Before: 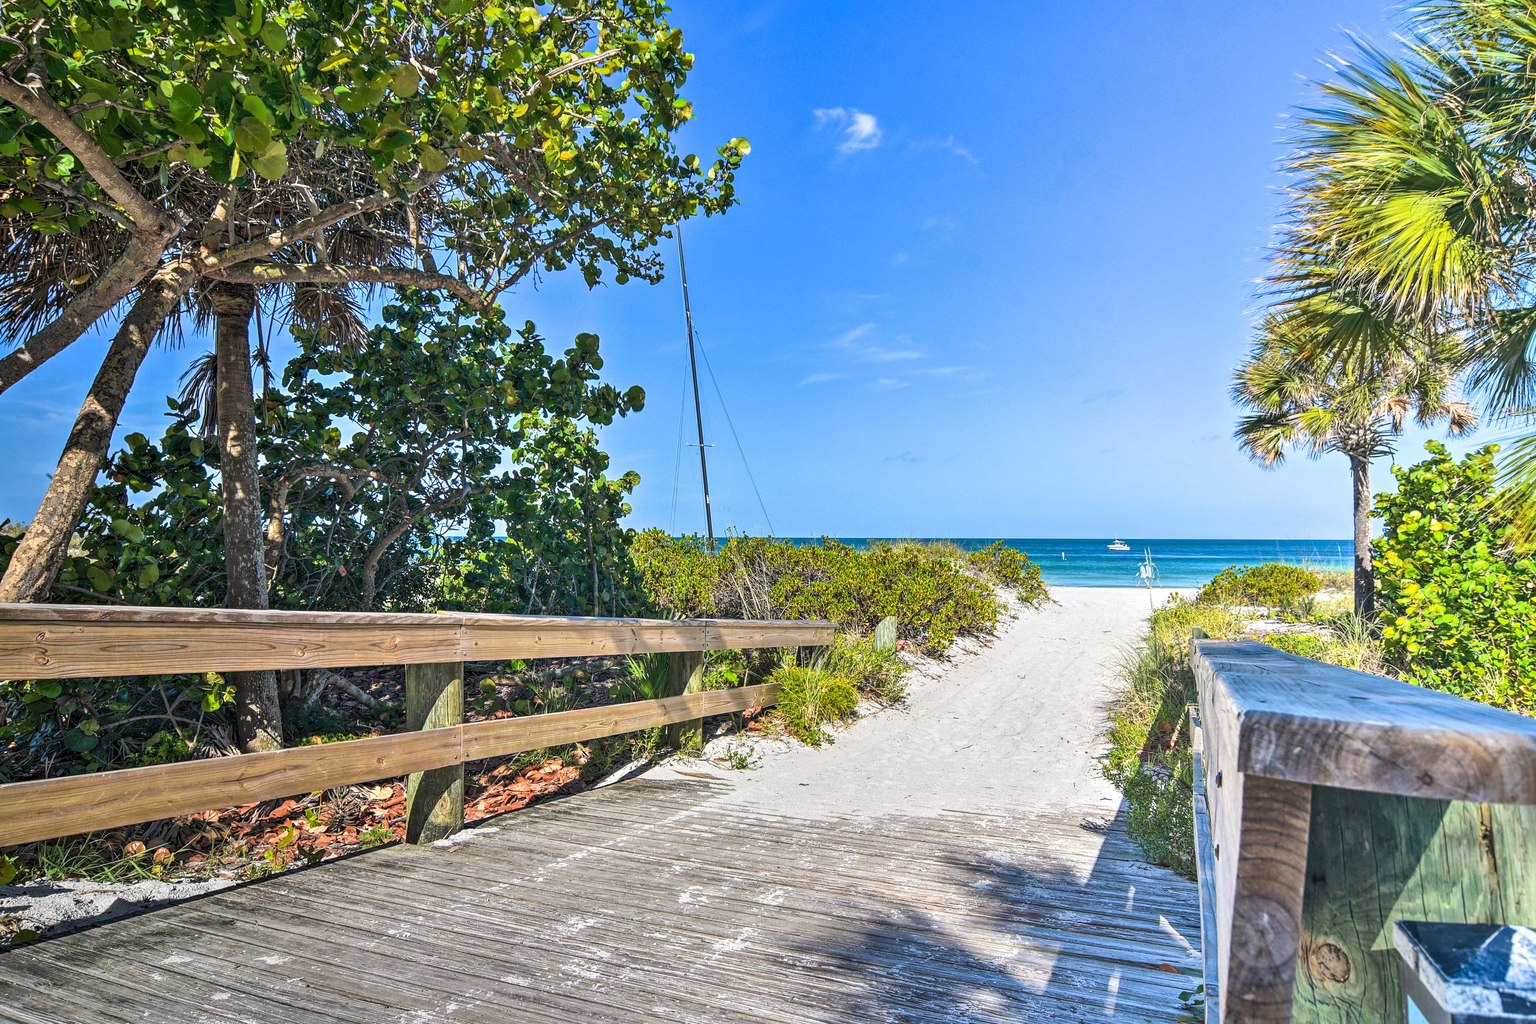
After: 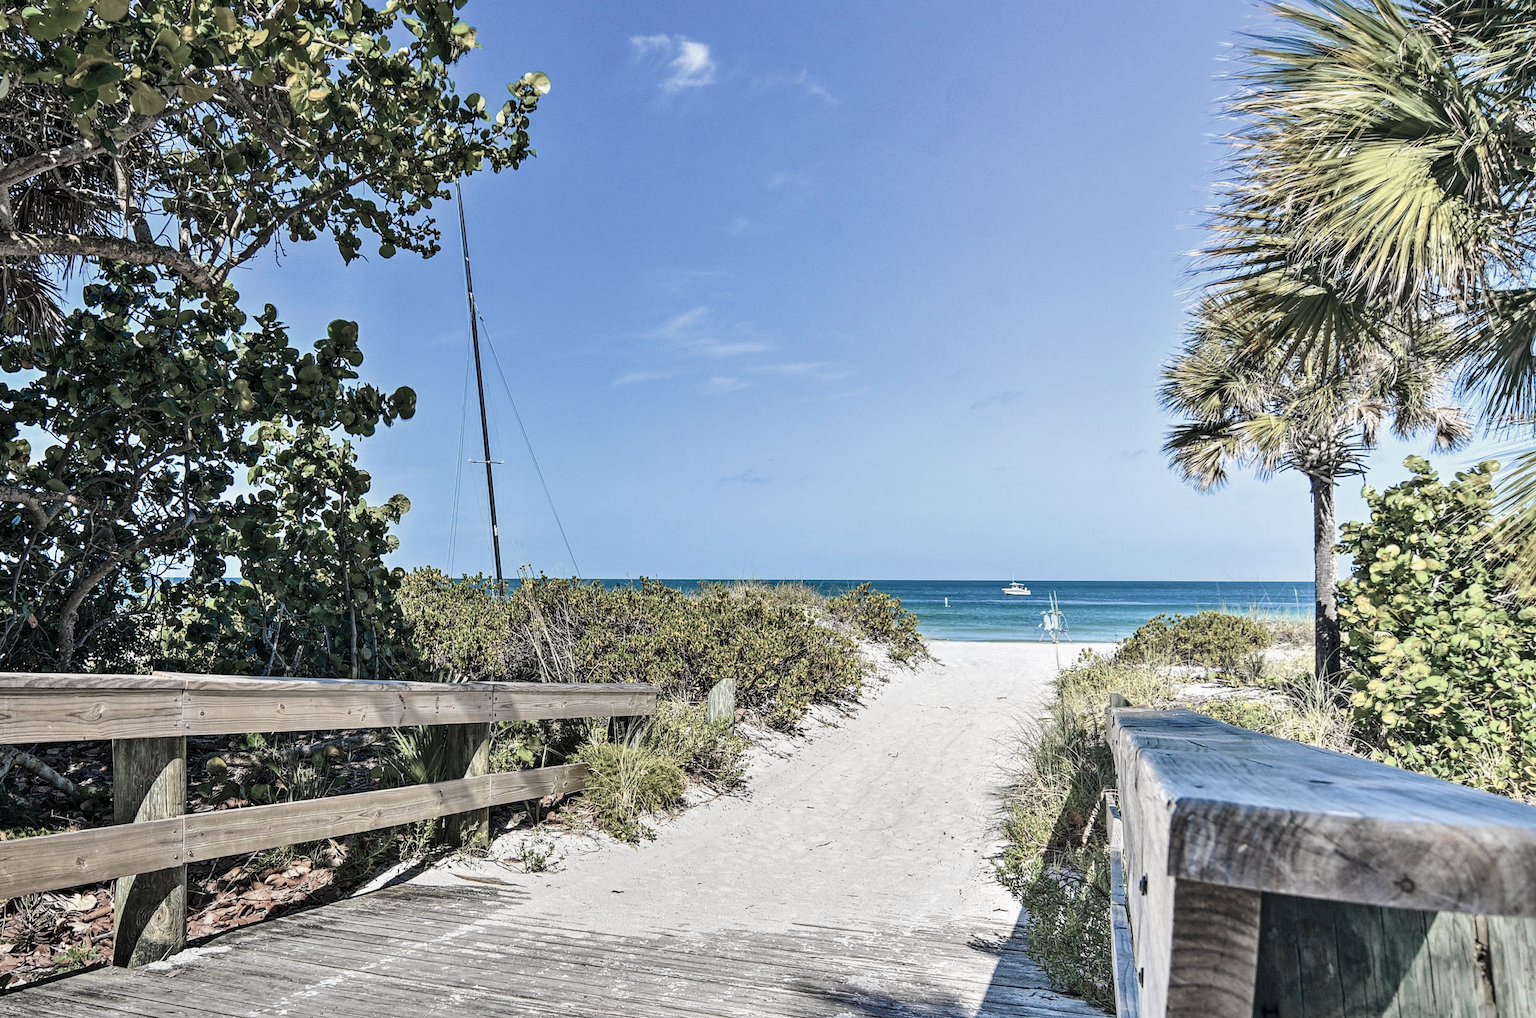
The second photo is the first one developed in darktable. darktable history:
tone curve: curves: ch0 [(0, 0) (0.068, 0.012) (0.183, 0.089) (0.341, 0.283) (0.547, 0.532) (0.828, 0.815) (1, 0.983)]; ch1 [(0, 0) (0.23, 0.166) (0.34, 0.308) (0.371, 0.337) (0.429, 0.411) (0.477, 0.462) (0.499, 0.5) (0.529, 0.537) (0.559, 0.582) (0.743, 0.798) (1, 1)]; ch2 [(0, 0) (0.431, 0.414) (0.498, 0.503) (0.524, 0.528) (0.568, 0.546) (0.6, 0.597) (0.634, 0.645) (0.728, 0.742) (1, 1)], preserve colors none
crop and rotate: left 20.646%, top 7.921%, right 0.436%, bottom 13.549%
color zones: curves: ch1 [(0.238, 0.163) (0.476, 0.2) (0.733, 0.322) (0.848, 0.134)]
